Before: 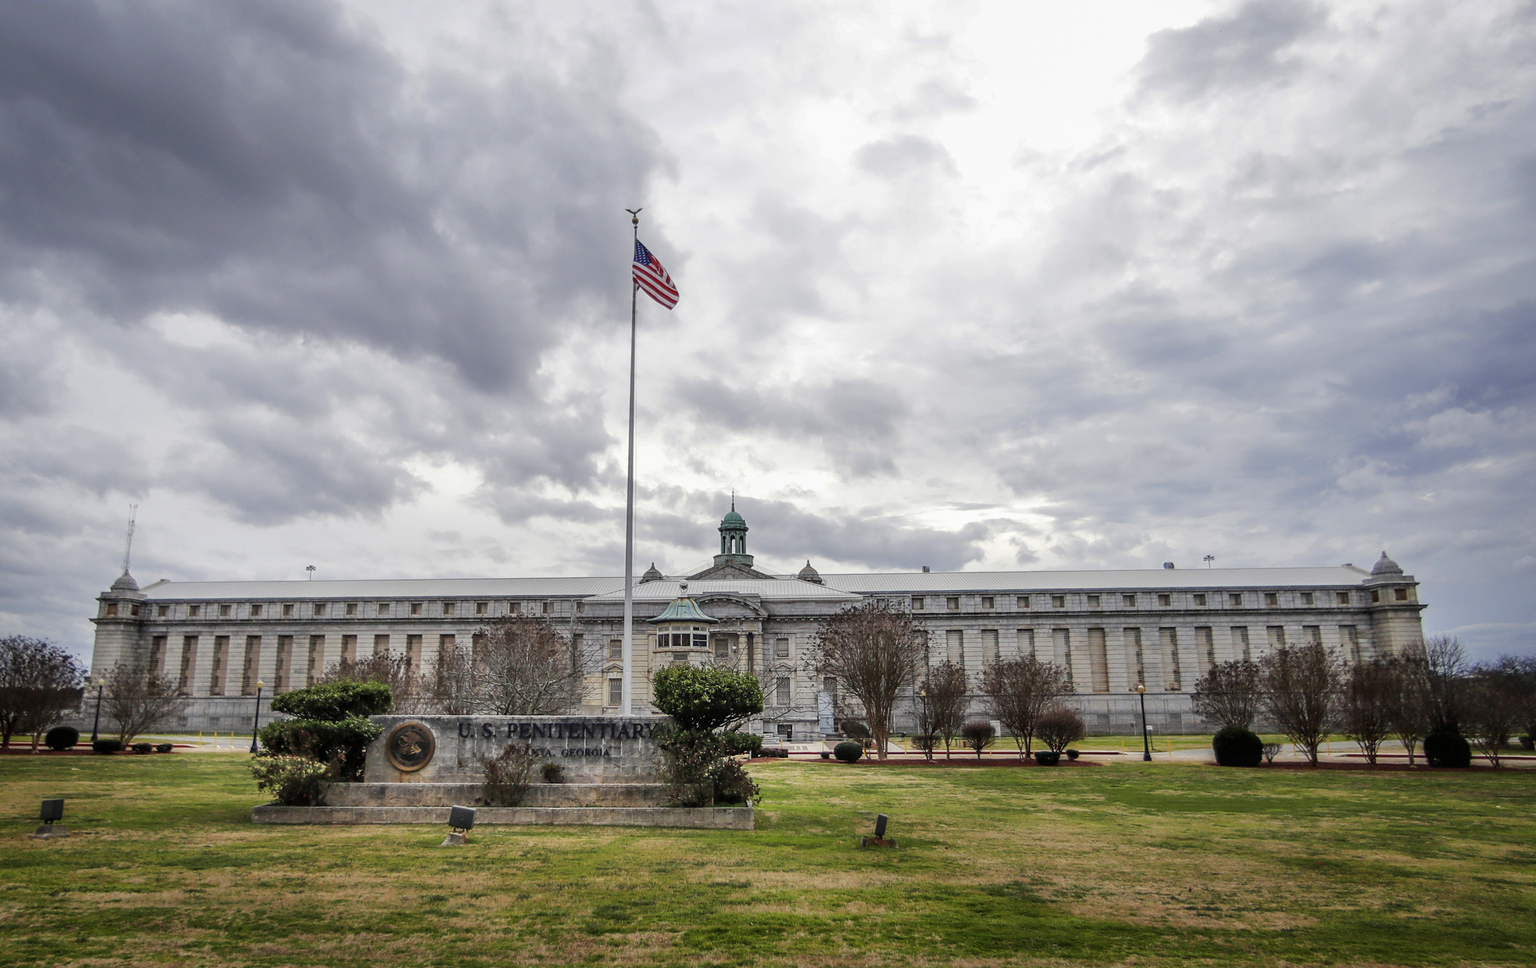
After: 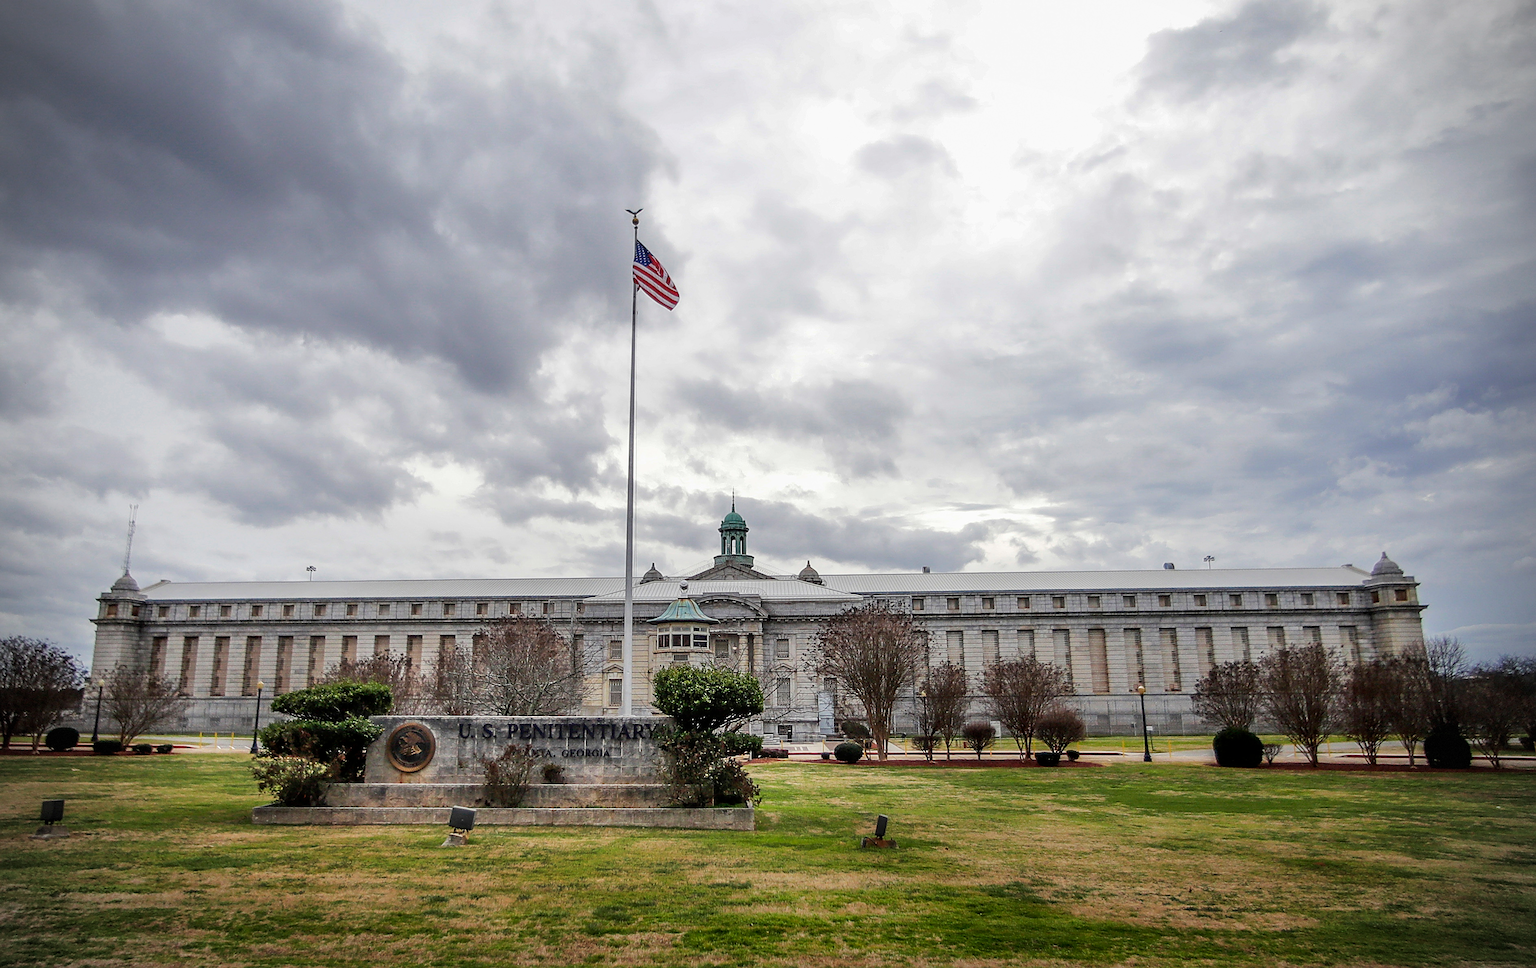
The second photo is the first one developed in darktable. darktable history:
sharpen: on, module defaults
vignetting: dithering 8-bit output, unbound false
